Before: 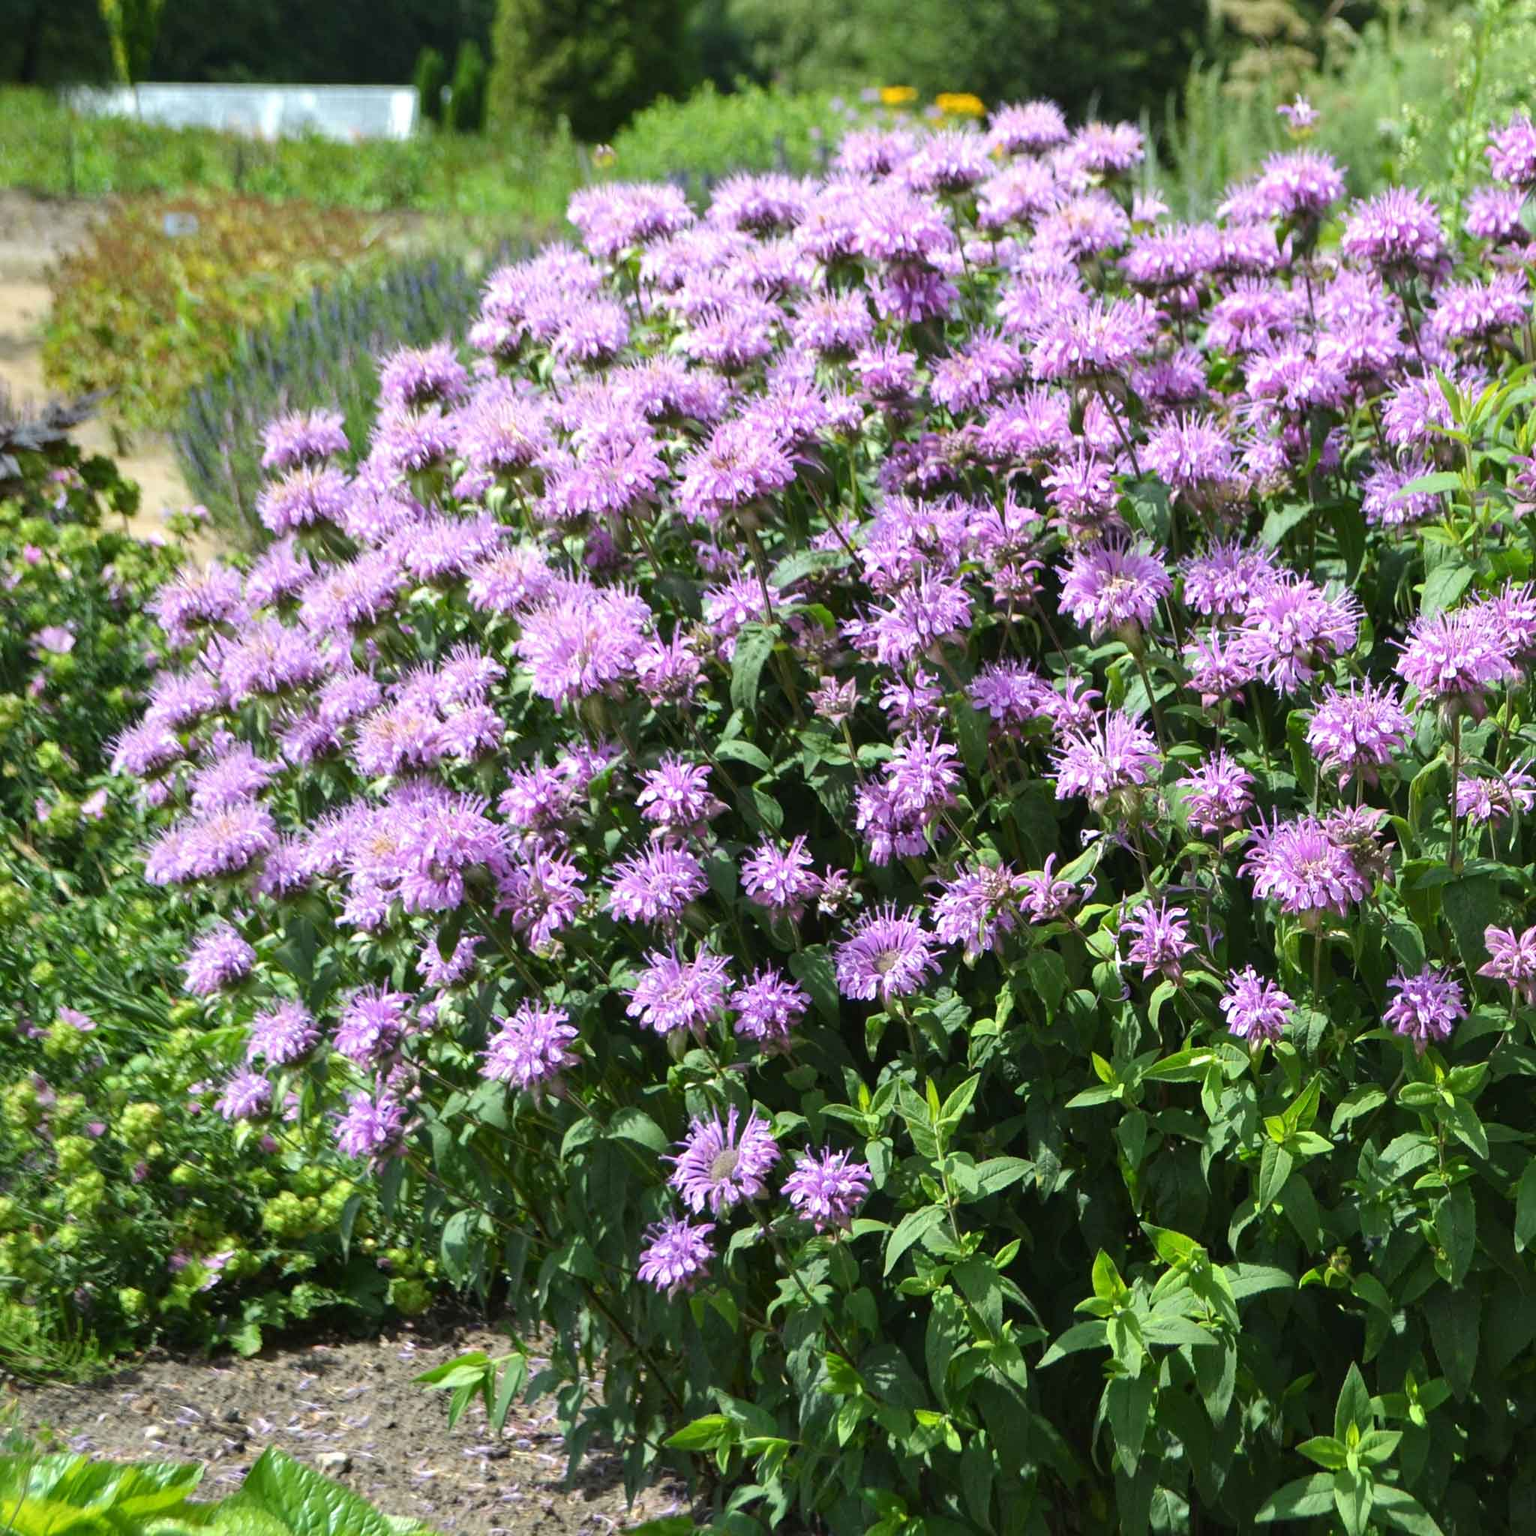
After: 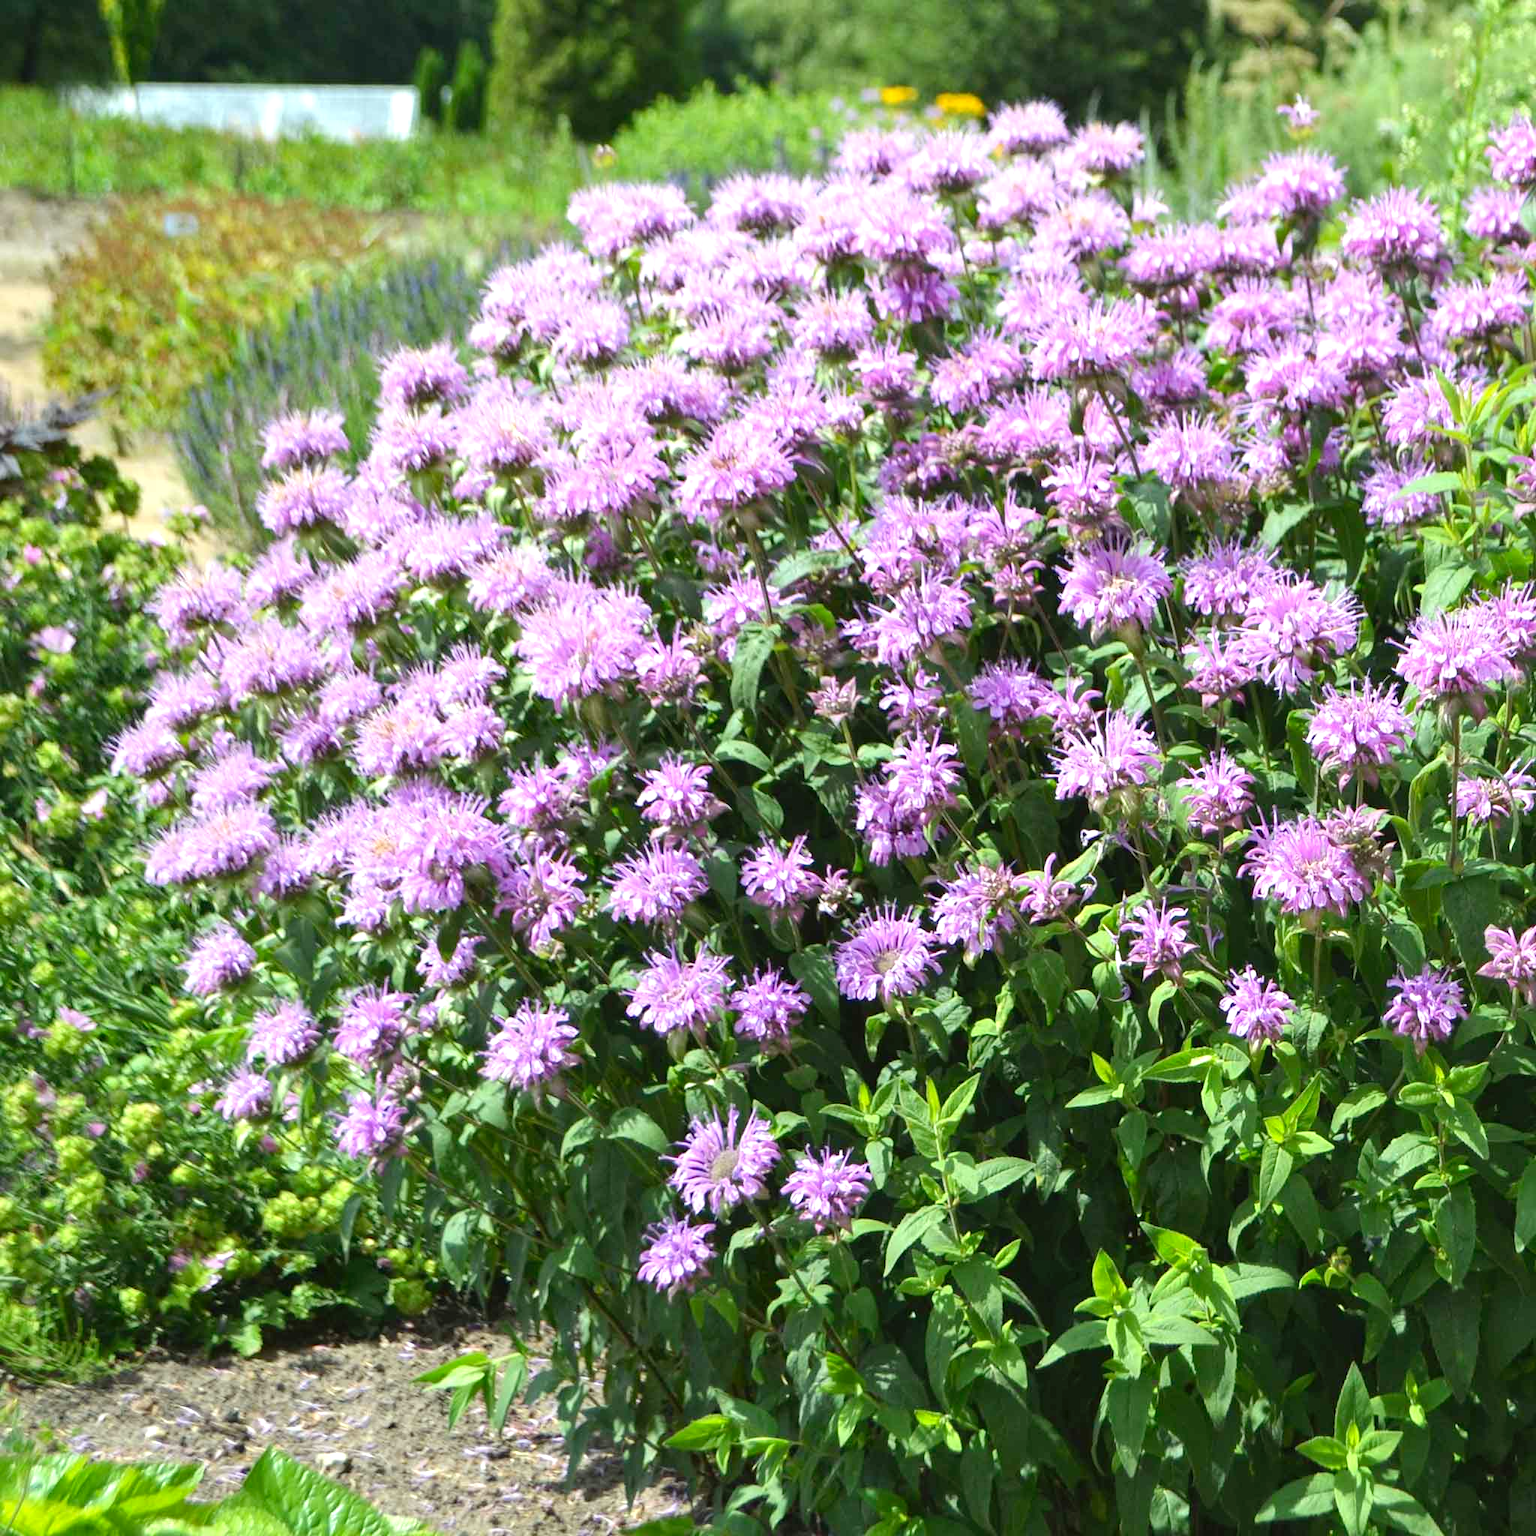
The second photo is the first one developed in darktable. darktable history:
levels: black 0.069%, levels [0, 0.435, 0.917]
color correction: highlights a* -2.58, highlights b* 2.28
